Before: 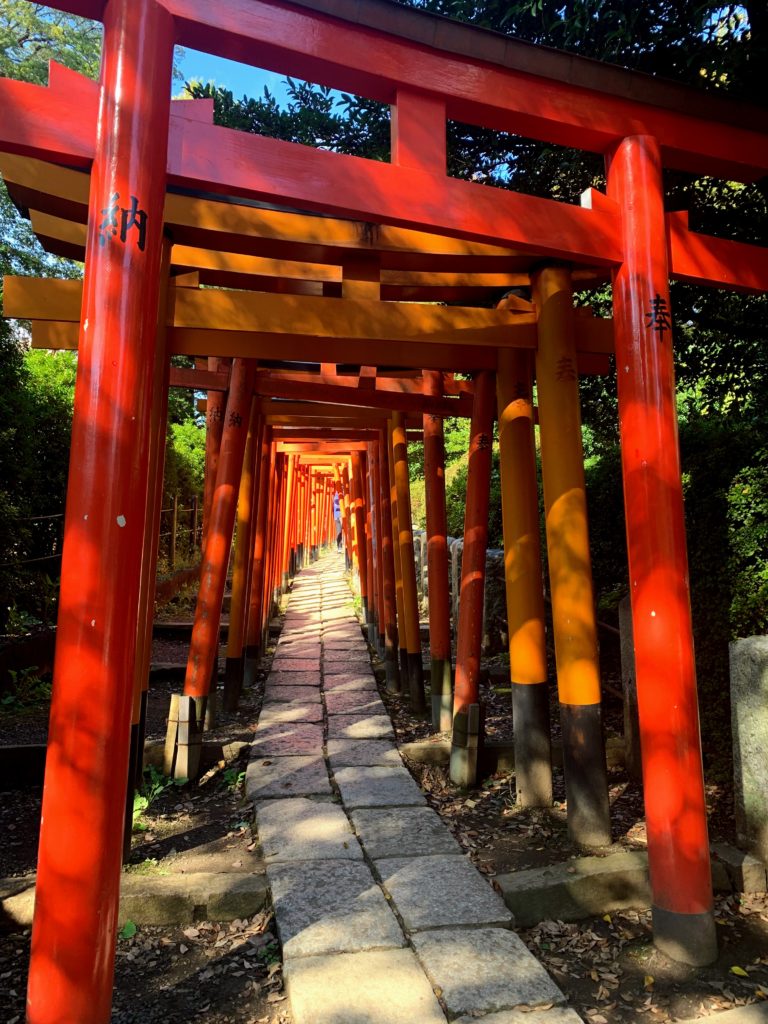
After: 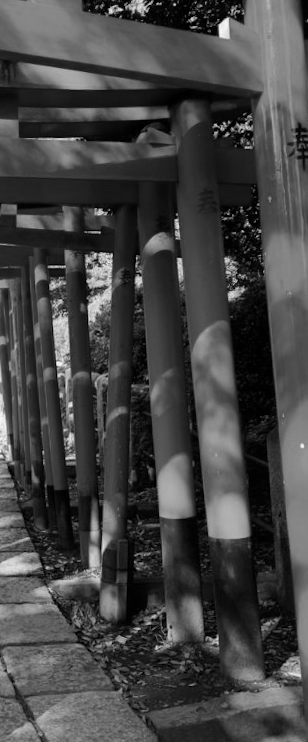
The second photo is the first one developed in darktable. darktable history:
rotate and perspective: rotation -1.32°, lens shift (horizontal) -0.031, crop left 0.015, crop right 0.985, crop top 0.047, crop bottom 0.982
color zones: curves: ch1 [(0.29, 0.492) (0.373, 0.185) (0.509, 0.481)]; ch2 [(0.25, 0.462) (0.749, 0.457)], mix 40.67%
monochrome: a 32, b 64, size 2.3
crop: left 45.721%, top 13.393%, right 14.118%, bottom 10.01%
white balance: emerald 1
